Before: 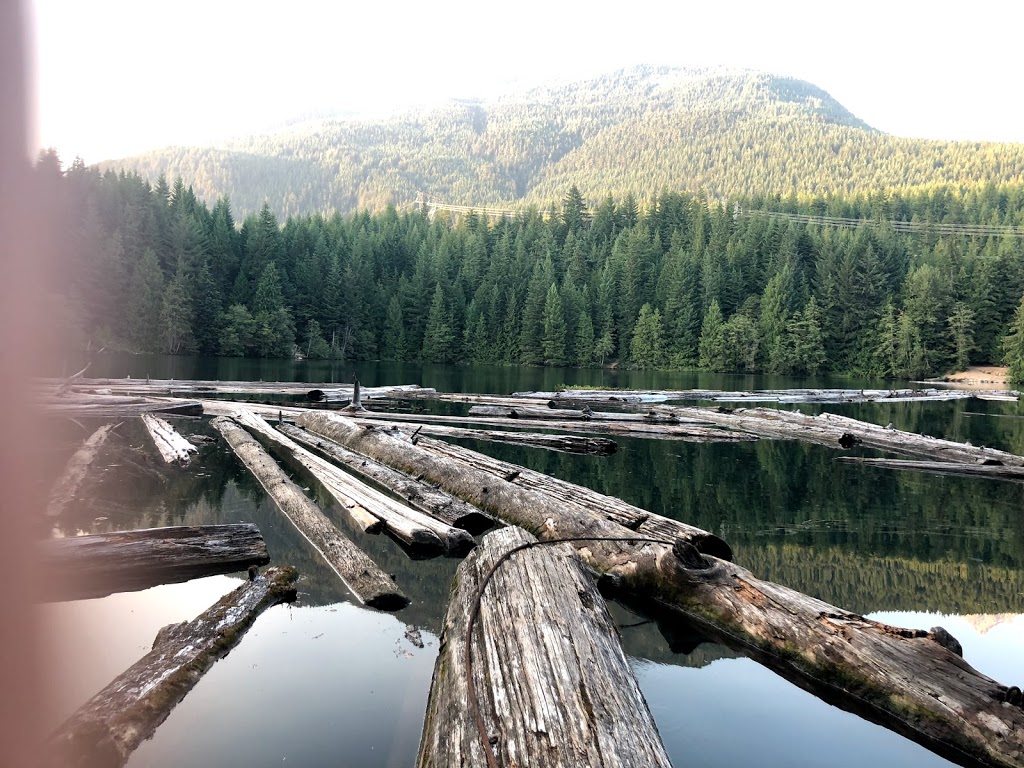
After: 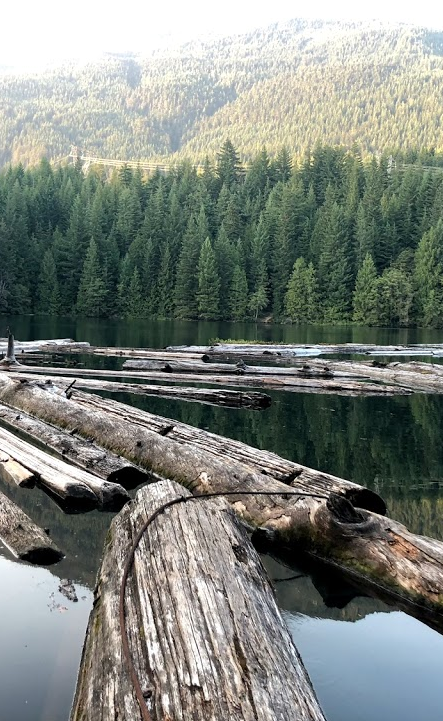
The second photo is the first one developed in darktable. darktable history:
crop: left 33.816%, top 6.078%, right 22.842%
tone equalizer: edges refinement/feathering 500, mask exposure compensation -1.57 EV, preserve details no
